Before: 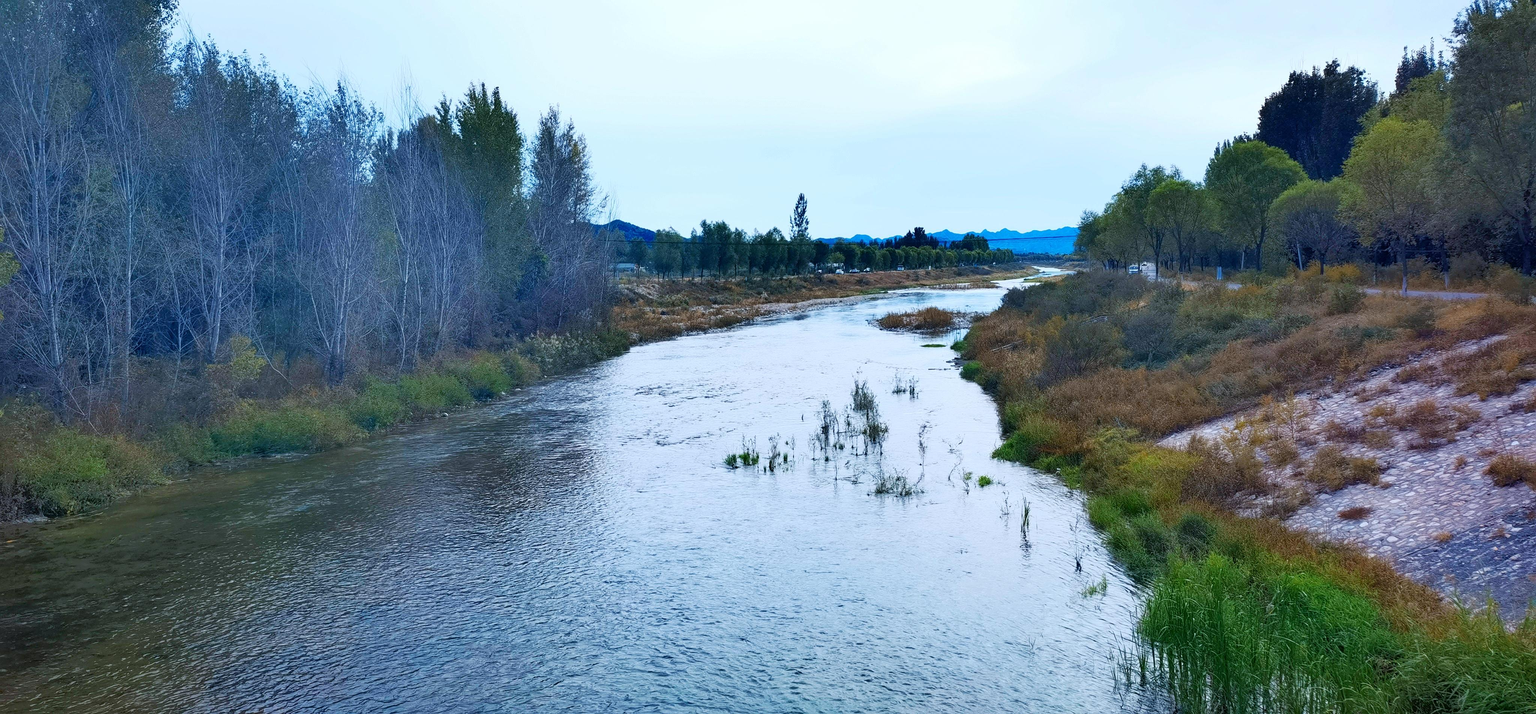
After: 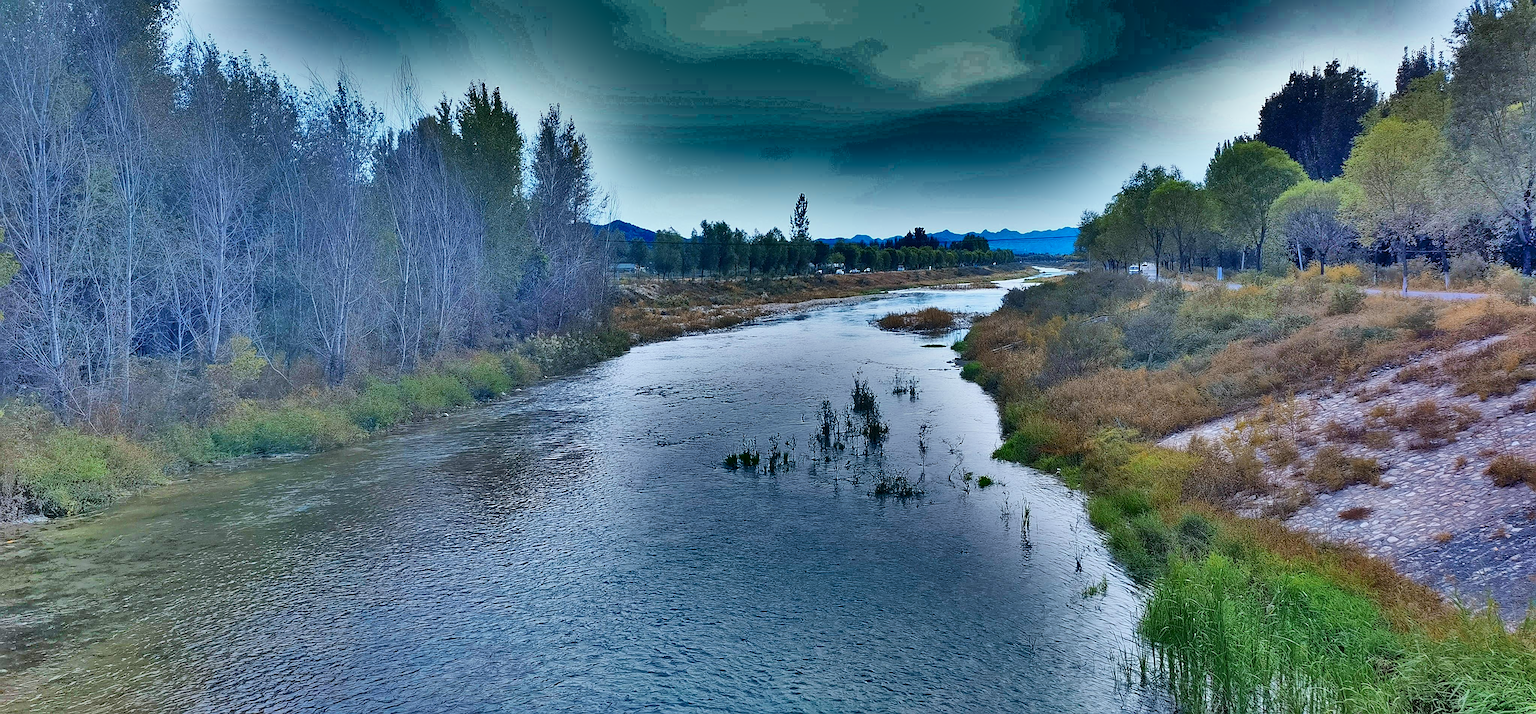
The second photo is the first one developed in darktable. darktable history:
shadows and highlights: radius 124.4, shadows 98.45, white point adjustment -2.88, highlights -99.45, soften with gaussian
sharpen: on, module defaults
